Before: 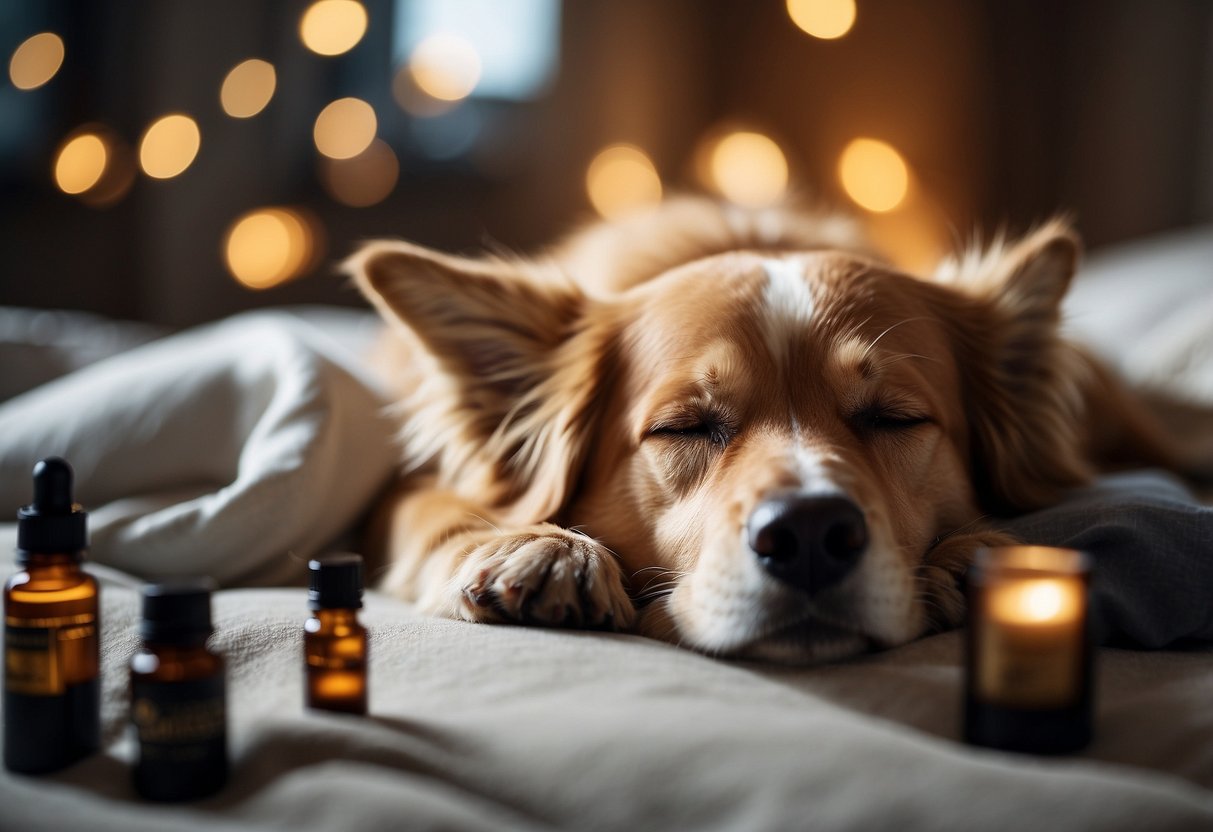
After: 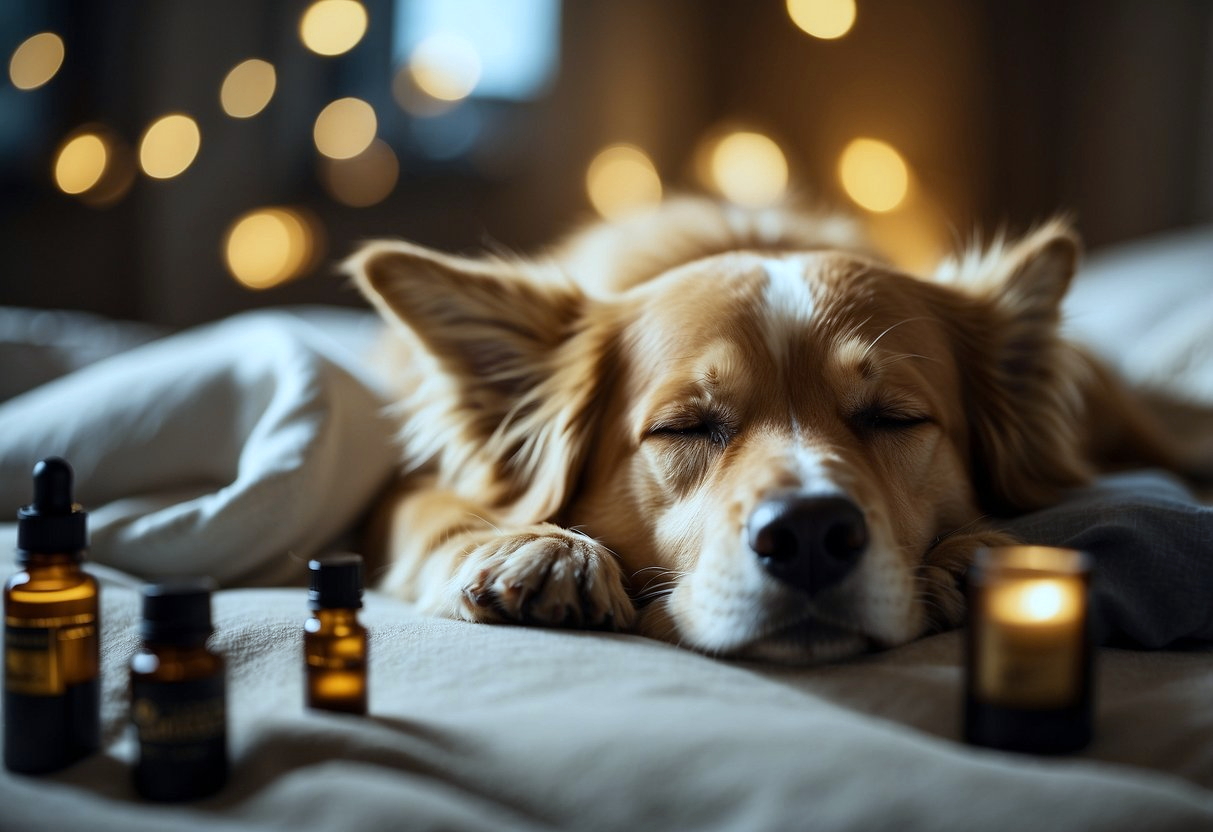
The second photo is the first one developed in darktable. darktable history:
color contrast: green-magenta contrast 0.8, blue-yellow contrast 1.1, unbound 0
color correction: highlights a* -10.04, highlights b* -10.37
